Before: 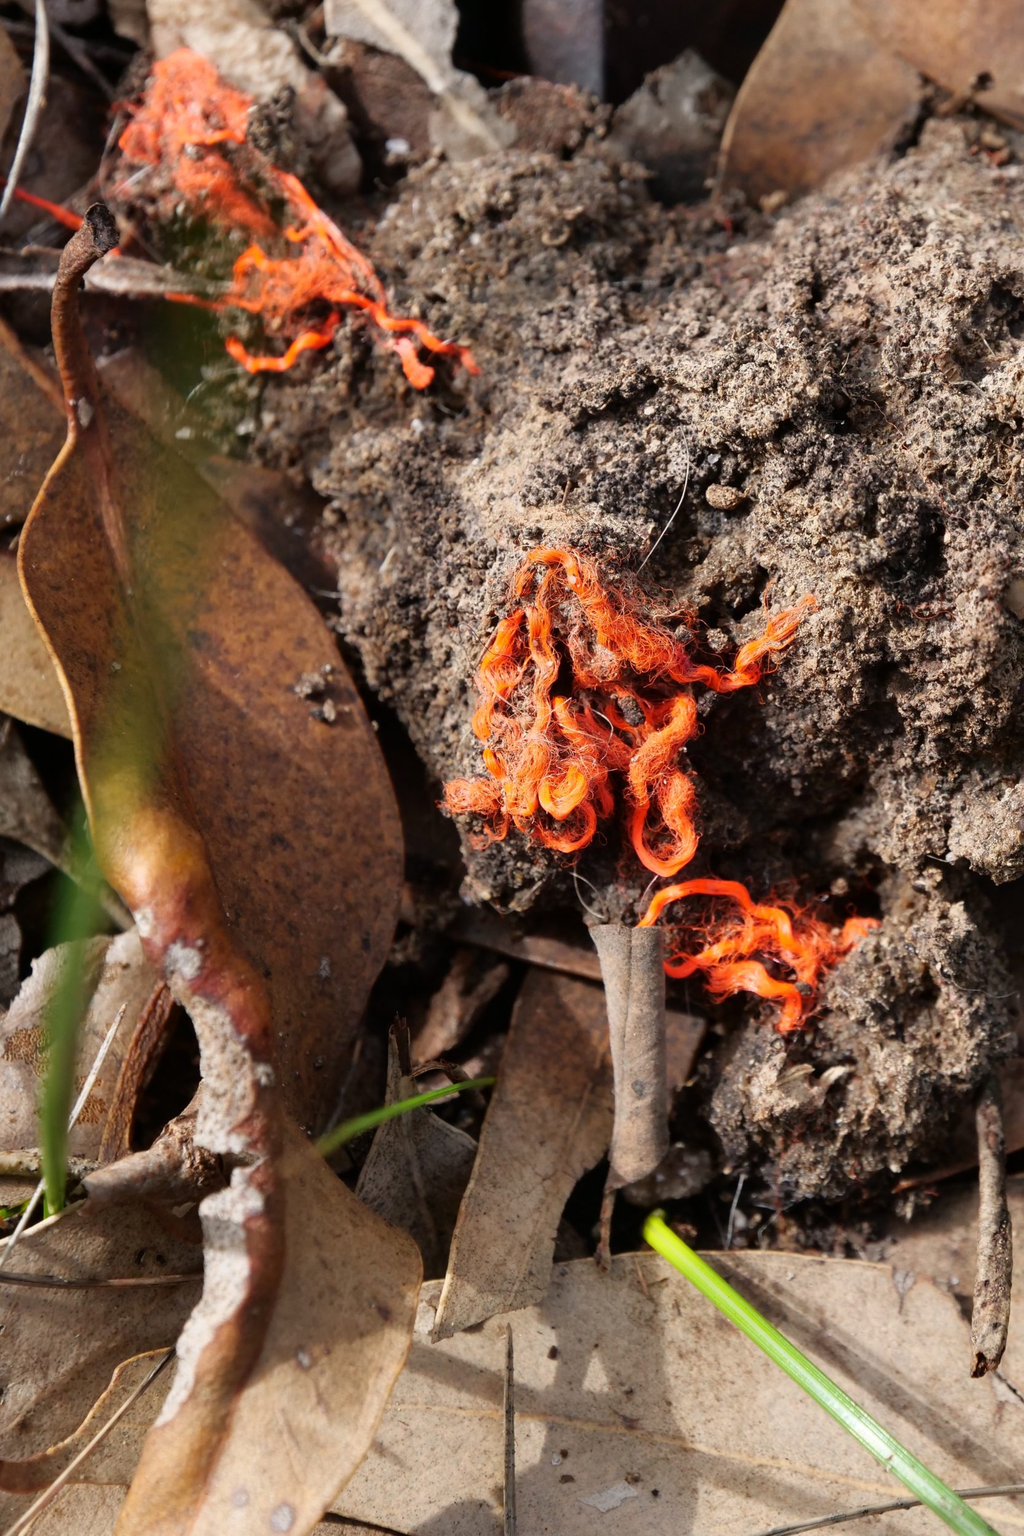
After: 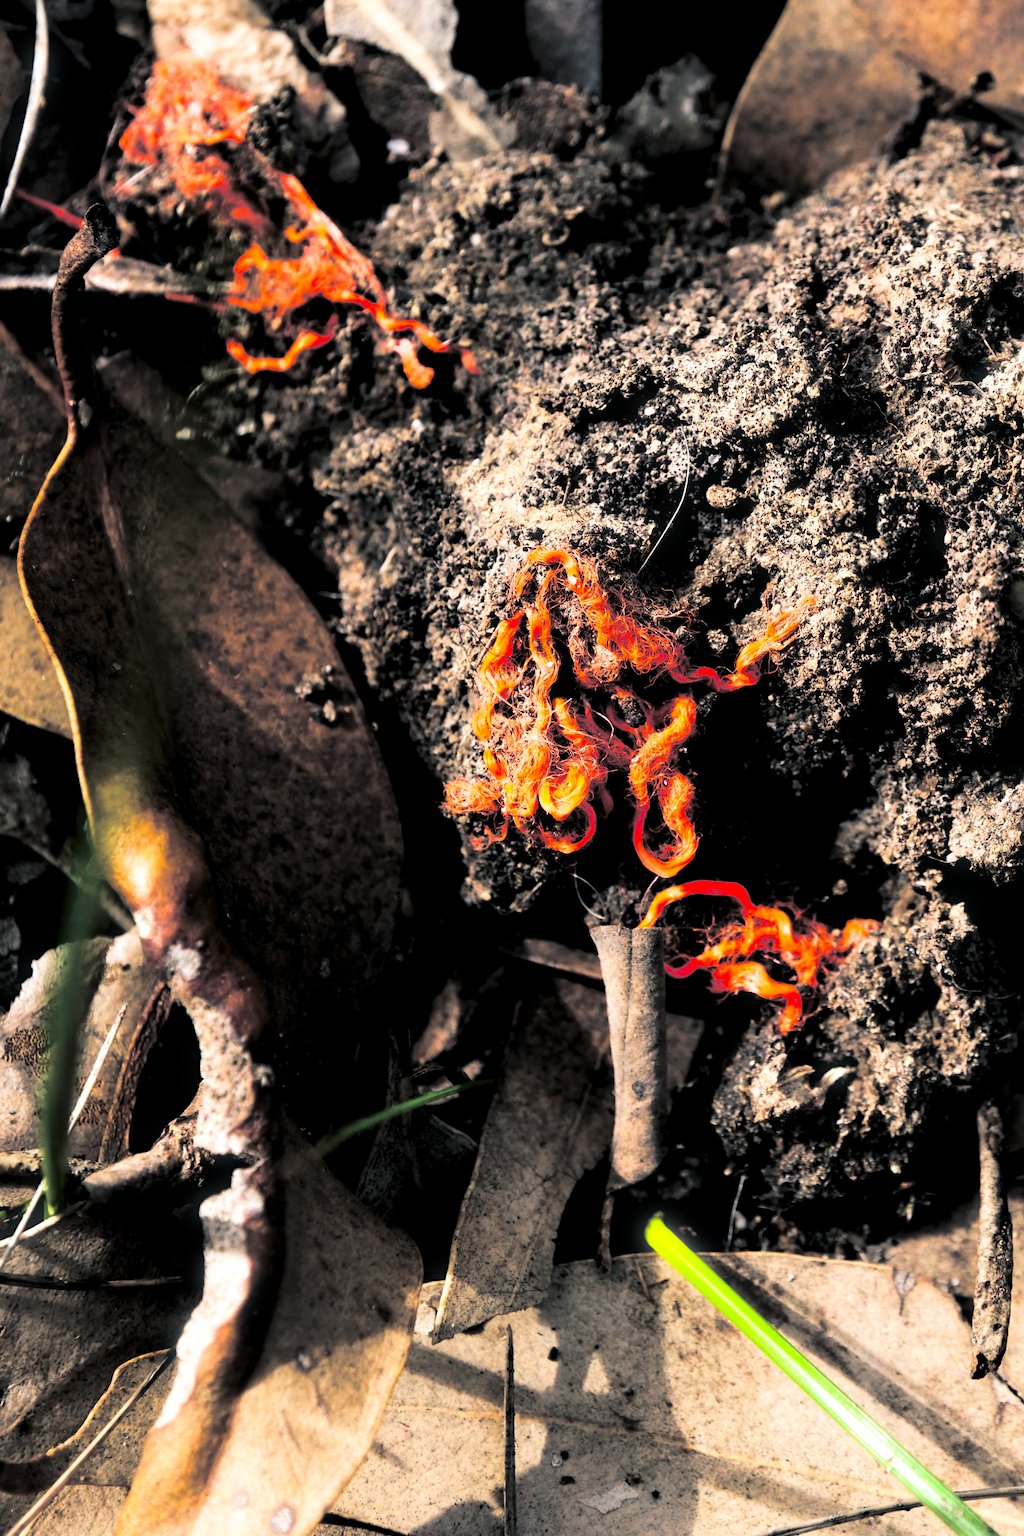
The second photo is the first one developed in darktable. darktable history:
levels: levels [0.116, 0.574, 1]
exposure: black level correction 0, exposure 0.5 EV, compensate exposure bias true, compensate highlight preservation false
bloom: size 3%, threshold 100%, strength 0%
color zones: curves: ch0 [(0, 0.613) (0.01, 0.613) (0.245, 0.448) (0.498, 0.529) (0.642, 0.665) (0.879, 0.777) (0.99, 0.613)]; ch1 [(0, 0) (0.143, 0) (0.286, 0) (0.429, 0) (0.571, 0) (0.714, 0) (0.857, 0)], mix -121.96%
crop: bottom 0.071%
split-toning: shadows › hue 201.6°, shadows › saturation 0.16, highlights › hue 50.4°, highlights › saturation 0.2, balance -49.9
contrast brightness saturation: contrast 0.21, brightness -0.11, saturation 0.21
